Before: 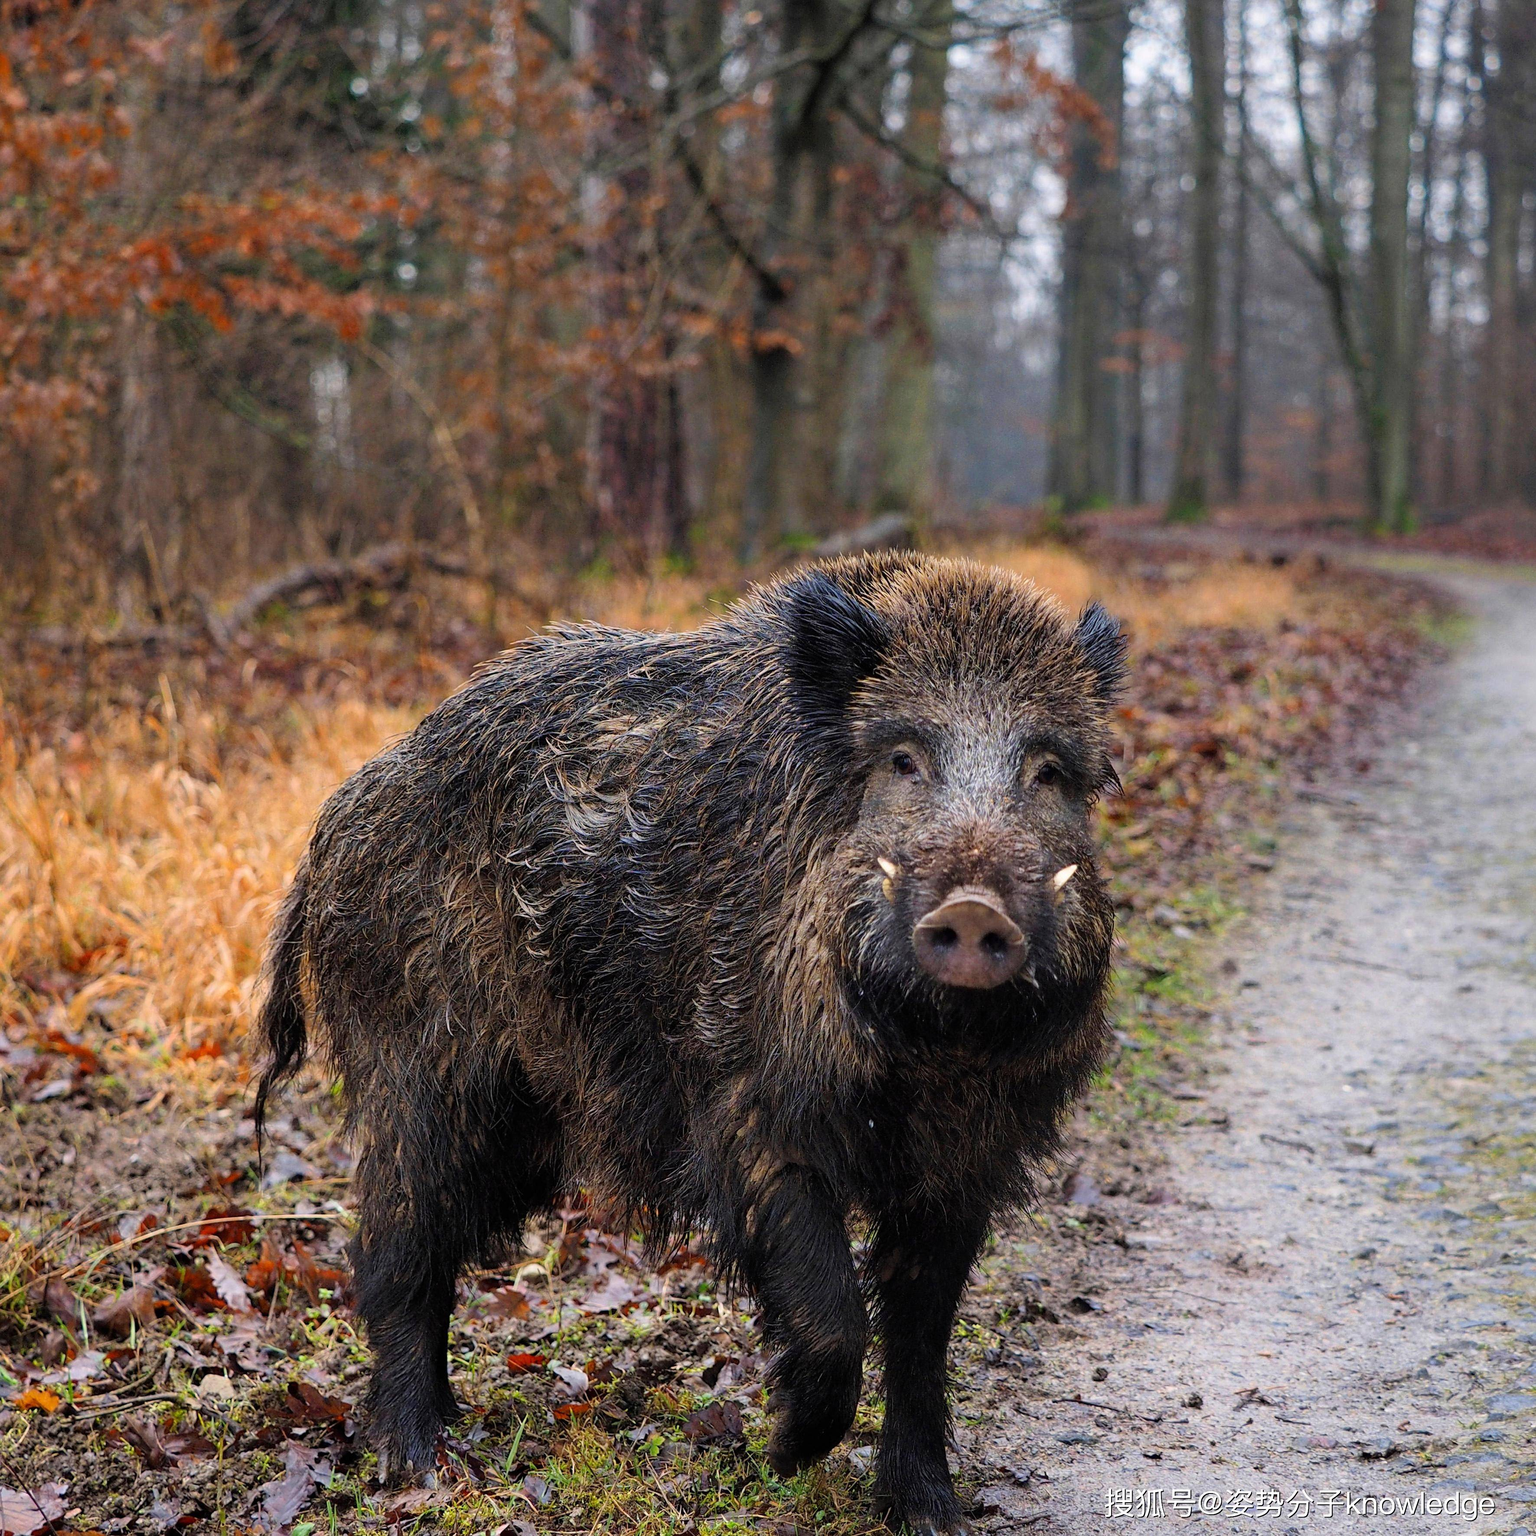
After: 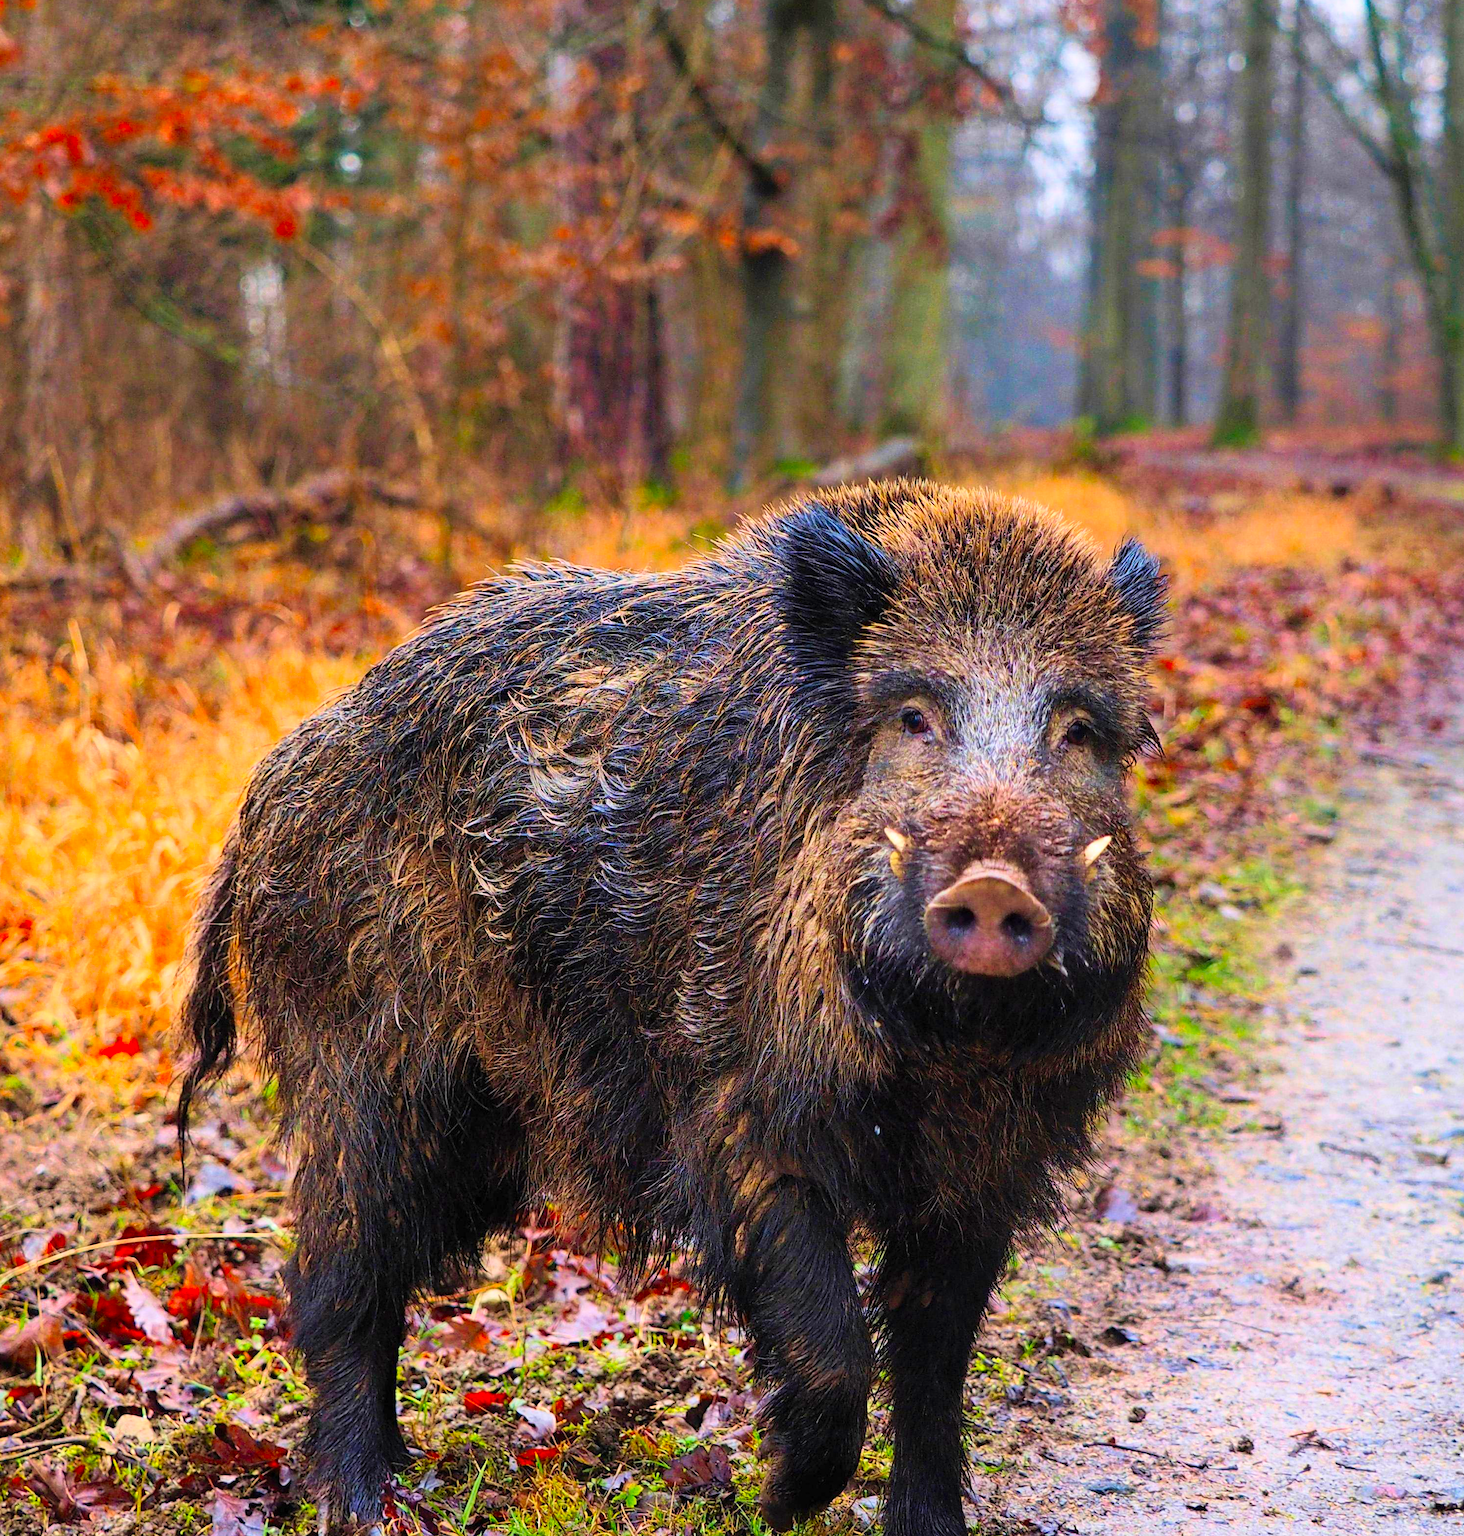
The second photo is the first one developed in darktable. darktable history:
crop: left 6.457%, top 8.407%, right 9.549%, bottom 3.532%
contrast brightness saturation: contrast 0.199, brightness 0.196, saturation 0.81
velvia: on, module defaults
color correction: highlights b* -0.038, saturation 1.09
